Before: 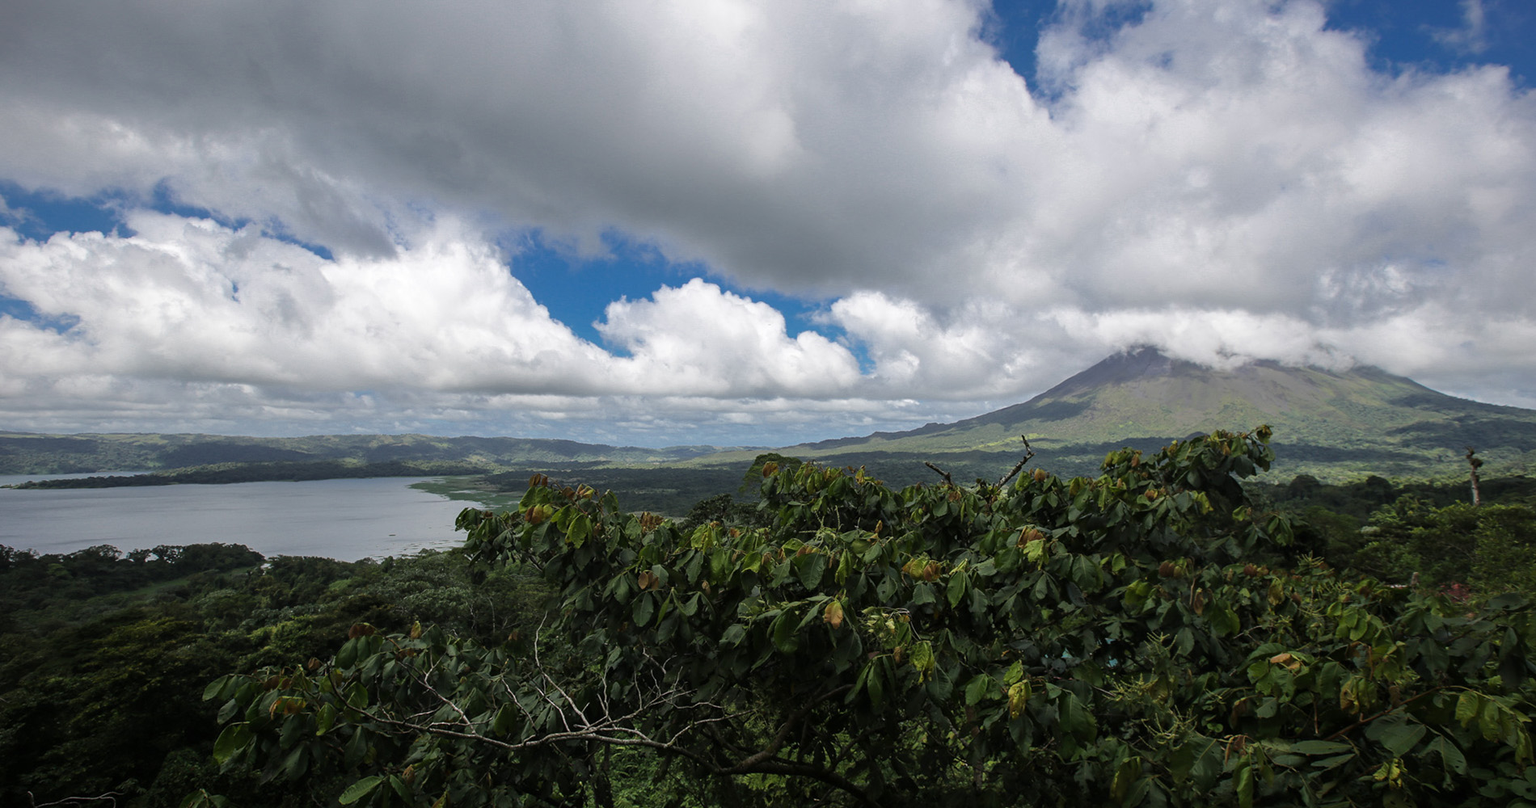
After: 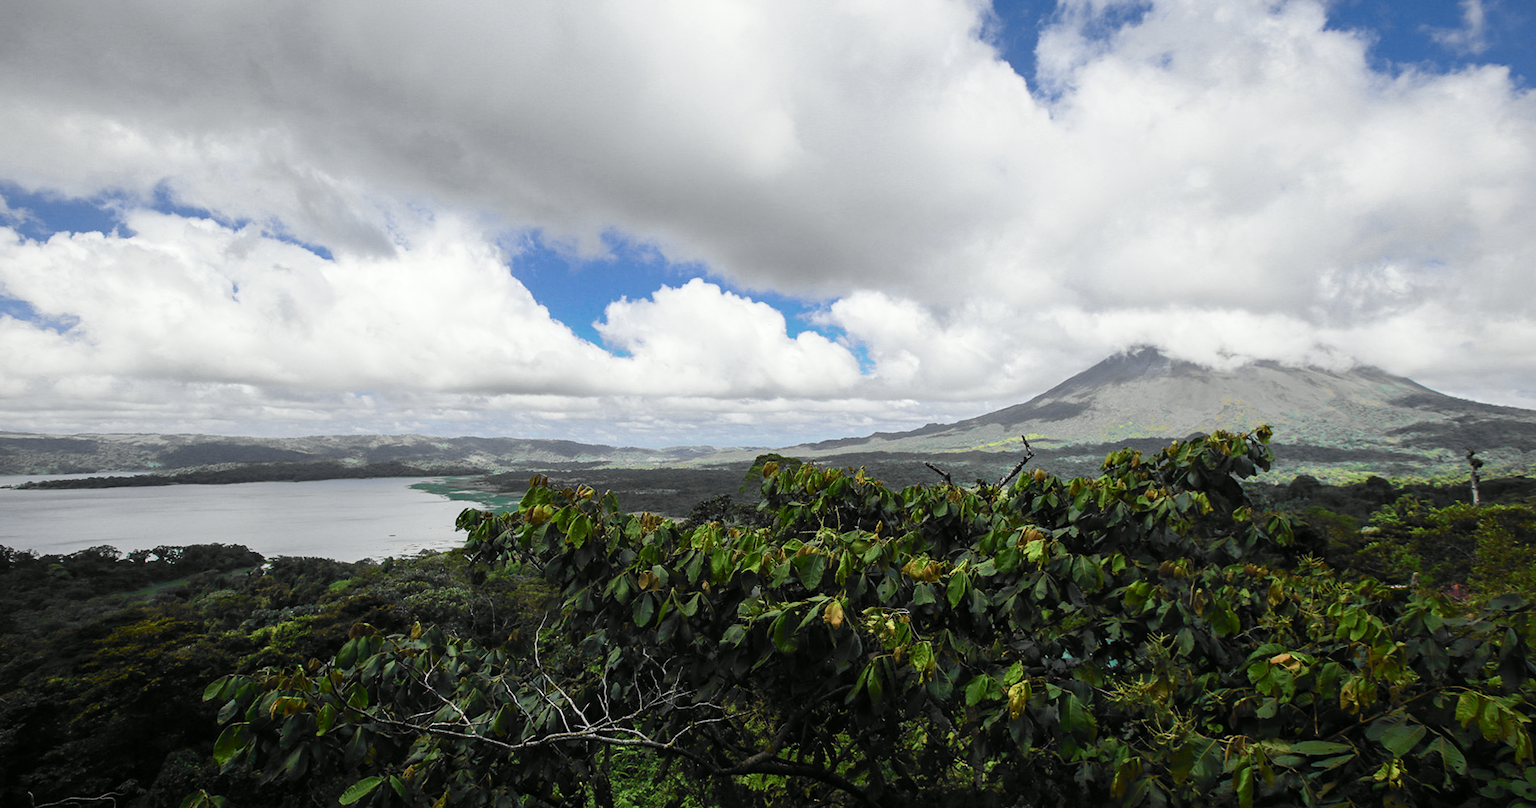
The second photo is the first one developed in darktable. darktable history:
tone curve: curves: ch0 [(0, 0) (0.055, 0.057) (0.258, 0.307) (0.434, 0.543) (0.517, 0.657) (0.745, 0.874) (1, 1)]; ch1 [(0, 0) (0.346, 0.307) (0.418, 0.383) (0.46, 0.439) (0.482, 0.493) (0.502, 0.497) (0.517, 0.506) (0.55, 0.561) (0.588, 0.61) (0.646, 0.688) (1, 1)]; ch2 [(0, 0) (0.346, 0.34) (0.431, 0.45) (0.485, 0.499) (0.5, 0.503) (0.527, 0.508) (0.545, 0.562) (0.679, 0.706) (1, 1)], color space Lab, independent channels, preserve colors none
